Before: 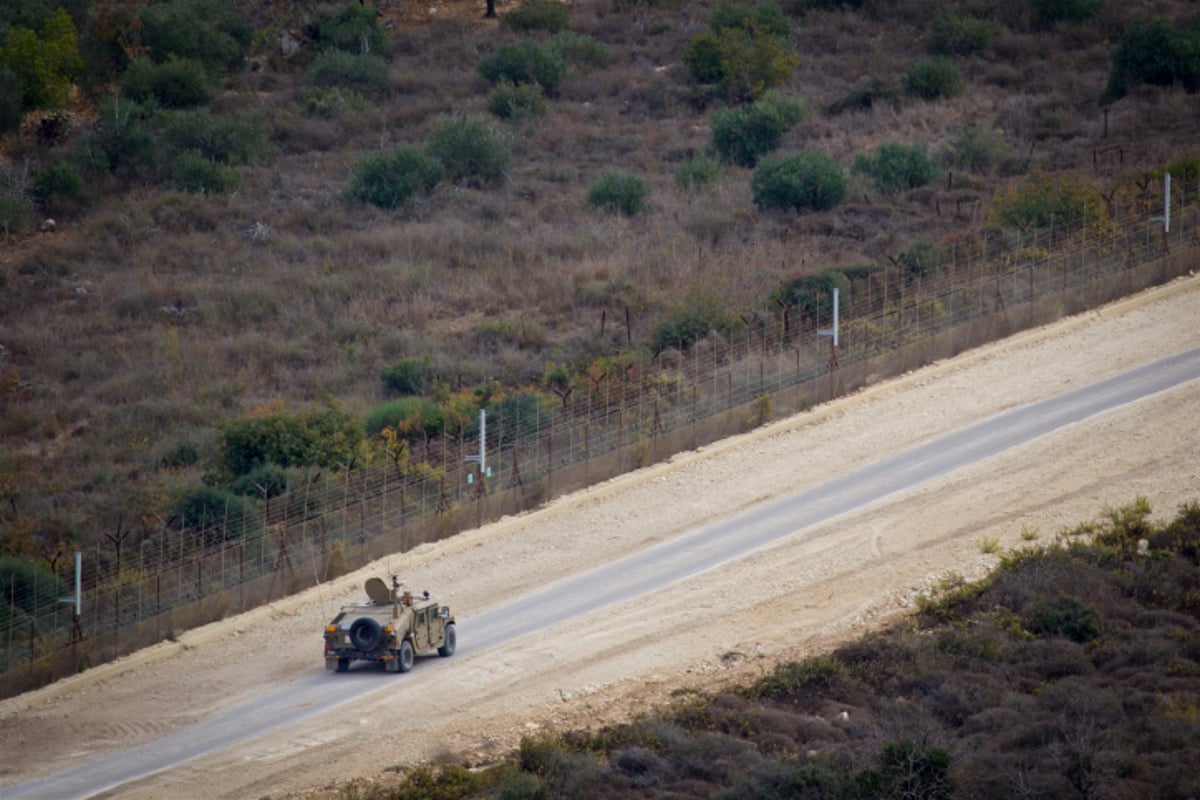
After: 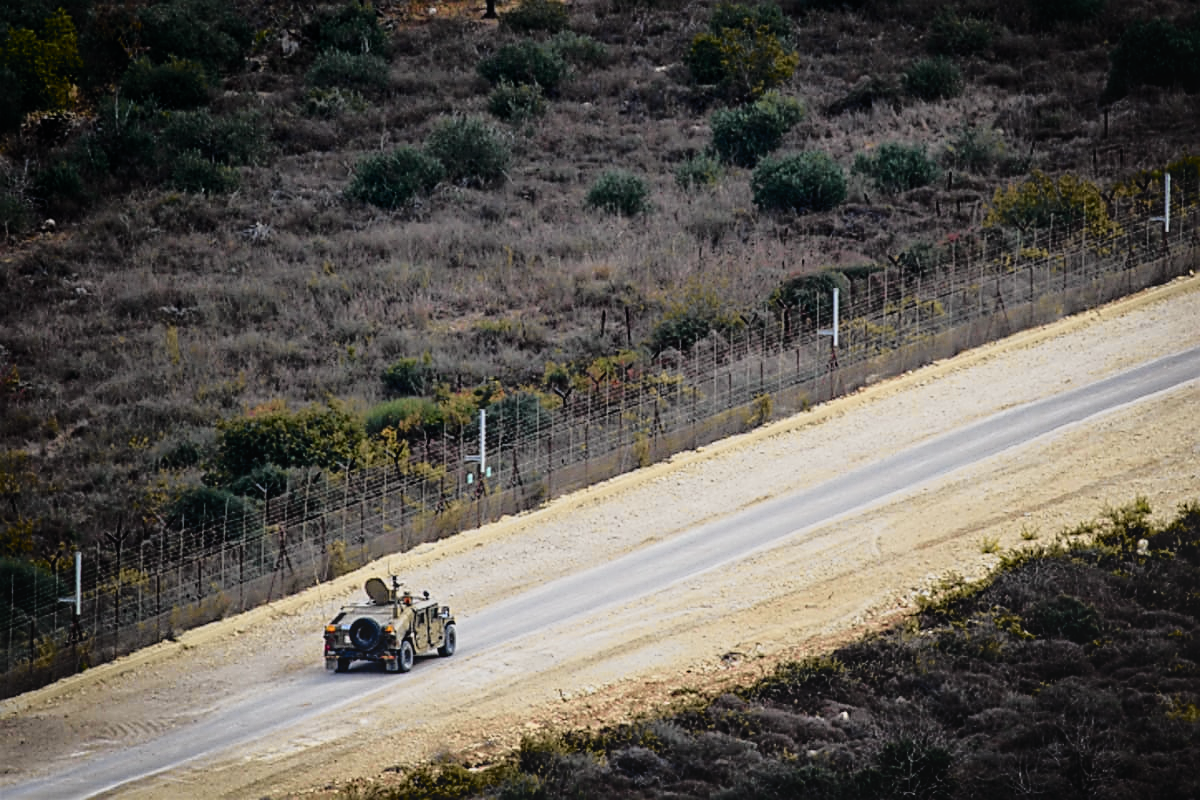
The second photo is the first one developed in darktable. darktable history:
tone curve: curves: ch0 [(0, 0.009) (0.105, 0.08) (0.195, 0.18) (0.283, 0.316) (0.384, 0.434) (0.485, 0.531) (0.638, 0.69) (0.81, 0.872) (1, 0.977)]; ch1 [(0, 0) (0.161, 0.092) (0.35, 0.33) (0.379, 0.401) (0.456, 0.469) (0.502, 0.5) (0.525, 0.514) (0.586, 0.617) (0.635, 0.655) (1, 1)]; ch2 [(0, 0) (0.371, 0.362) (0.437, 0.437) (0.48, 0.49) (0.53, 0.515) (0.56, 0.571) (0.622, 0.606) (1, 1)], color space Lab, independent channels, preserve colors none
filmic rgb: black relative exposure -8.07 EV, white relative exposure 3 EV, hardness 5.35, contrast 1.25
sharpen: amount 1
local contrast: detail 110%
color balance rgb: perceptual saturation grading › global saturation 30%, global vibrance 20%
